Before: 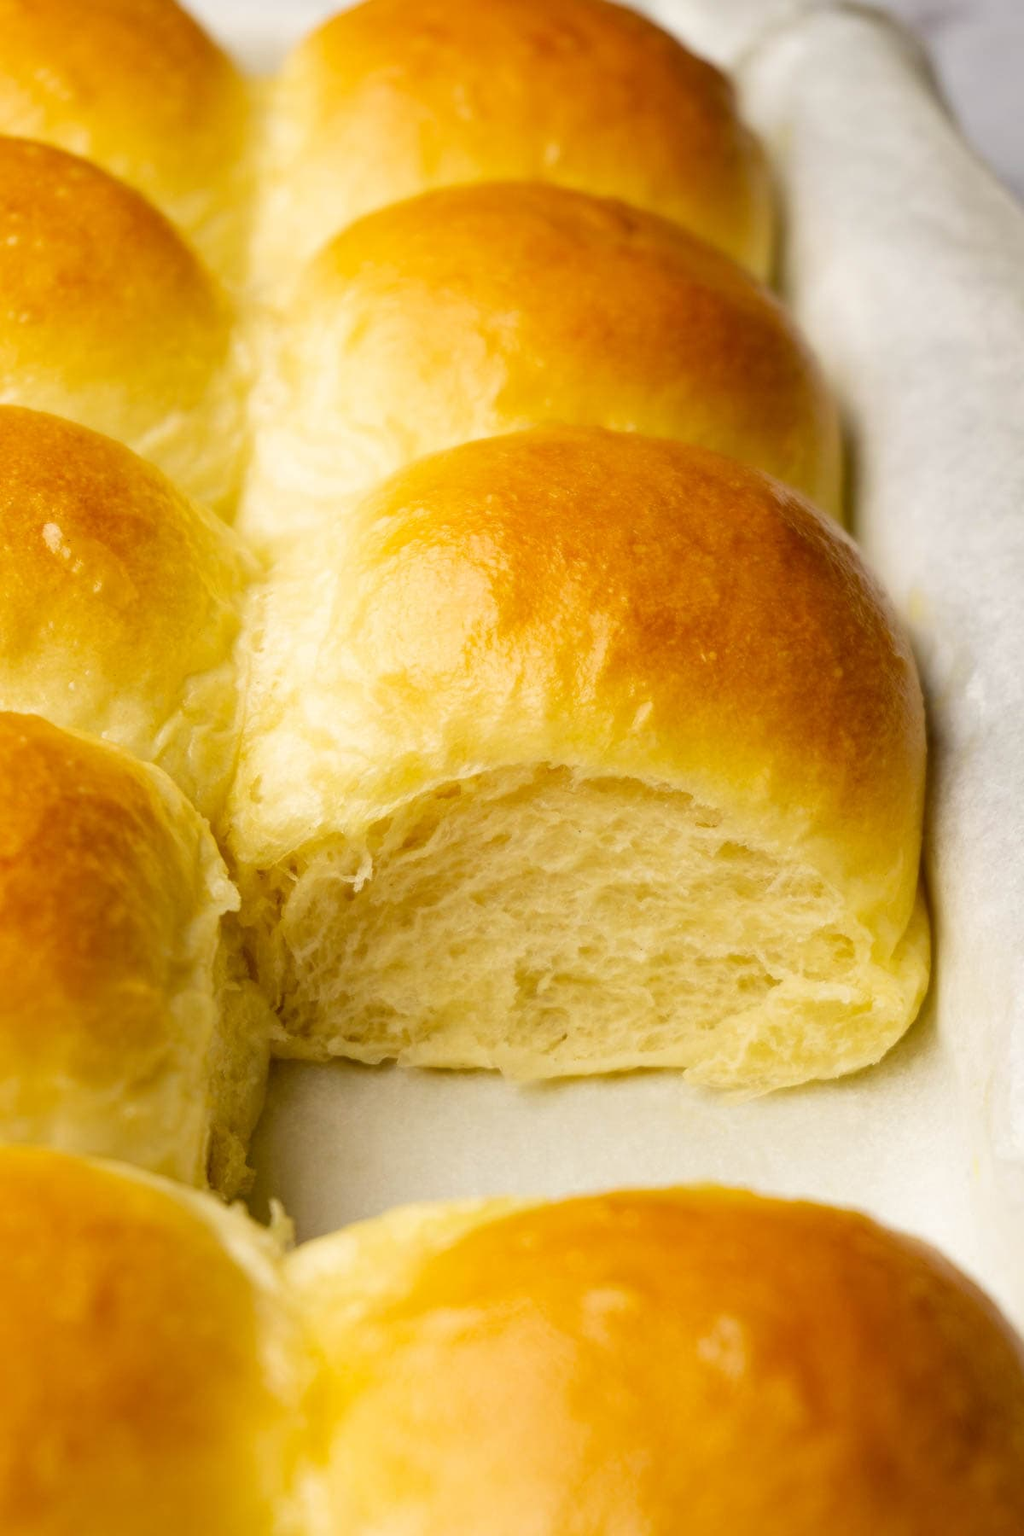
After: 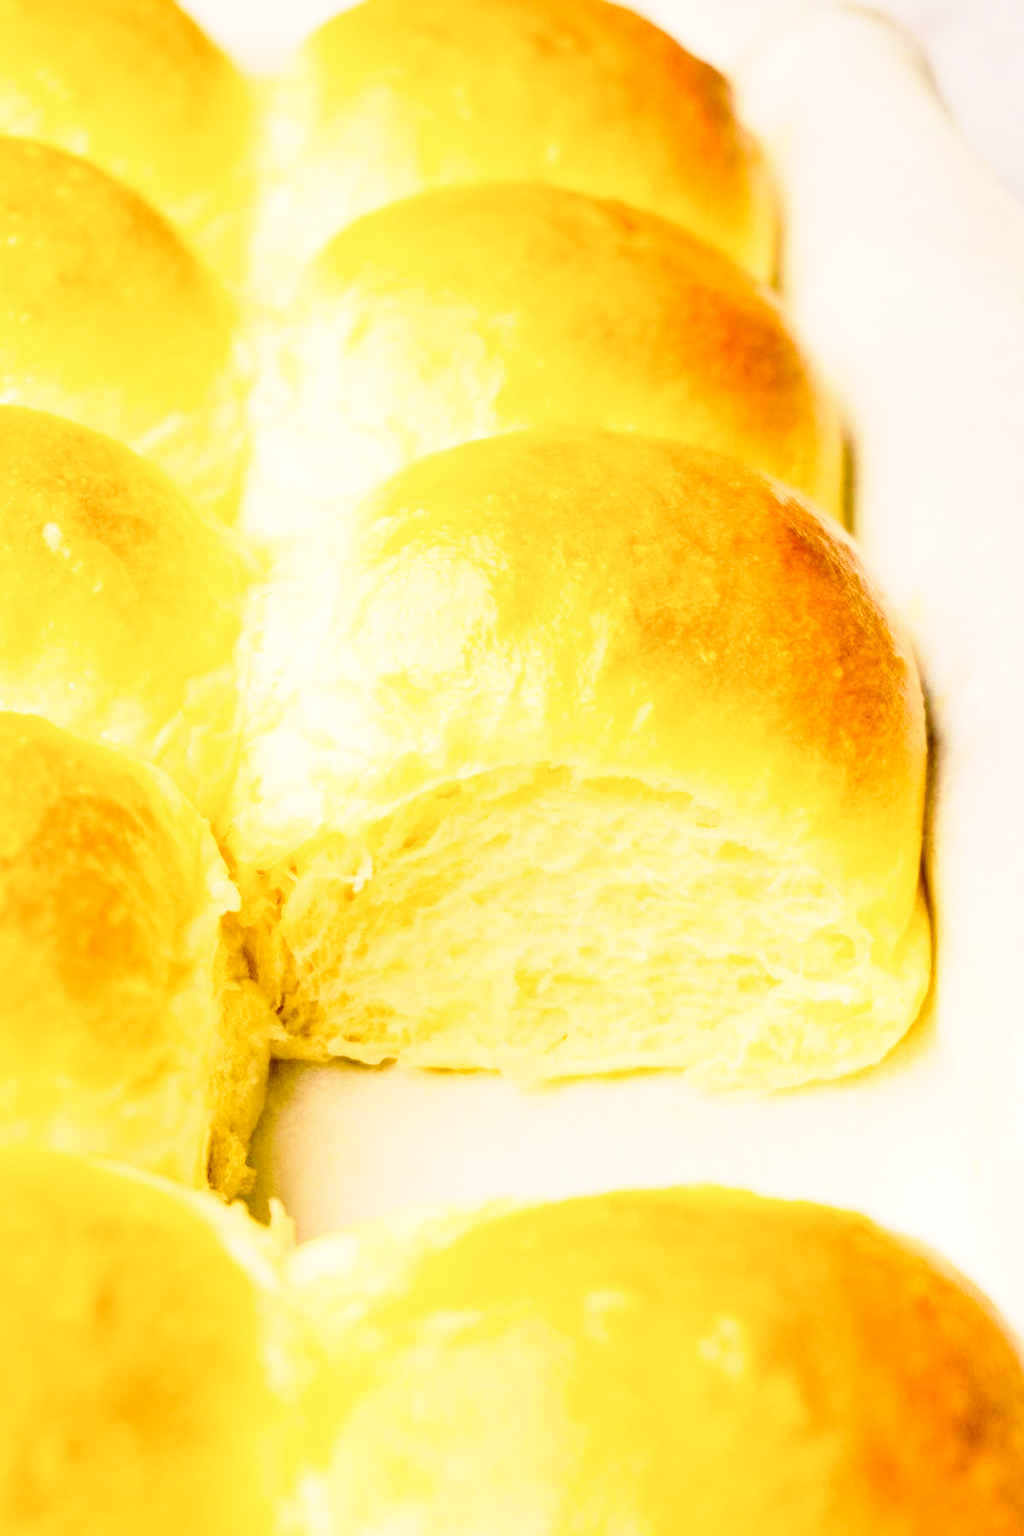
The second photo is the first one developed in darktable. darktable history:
base curve: curves: ch0 [(0, 0) (0.028, 0.03) (0.121, 0.232) (0.46, 0.748) (0.859, 0.968) (1, 1)], preserve colors none
tone equalizer: -7 EV 0.152 EV, -6 EV 0.607 EV, -5 EV 1.13 EV, -4 EV 1.29 EV, -3 EV 1.17 EV, -2 EV 0.6 EV, -1 EV 0.165 EV, edges refinement/feathering 500, mask exposure compensation -1.57 EV, preserve details no
color balance rgb: shadows lift › chroma 2.022%, shadows lift › hue 216.93°, highlights gain › chroma 3.211%, highlights gain › hue 56.75°, perceptual saturation grading › global saturation 4.844%, global vibrance -24.749%
